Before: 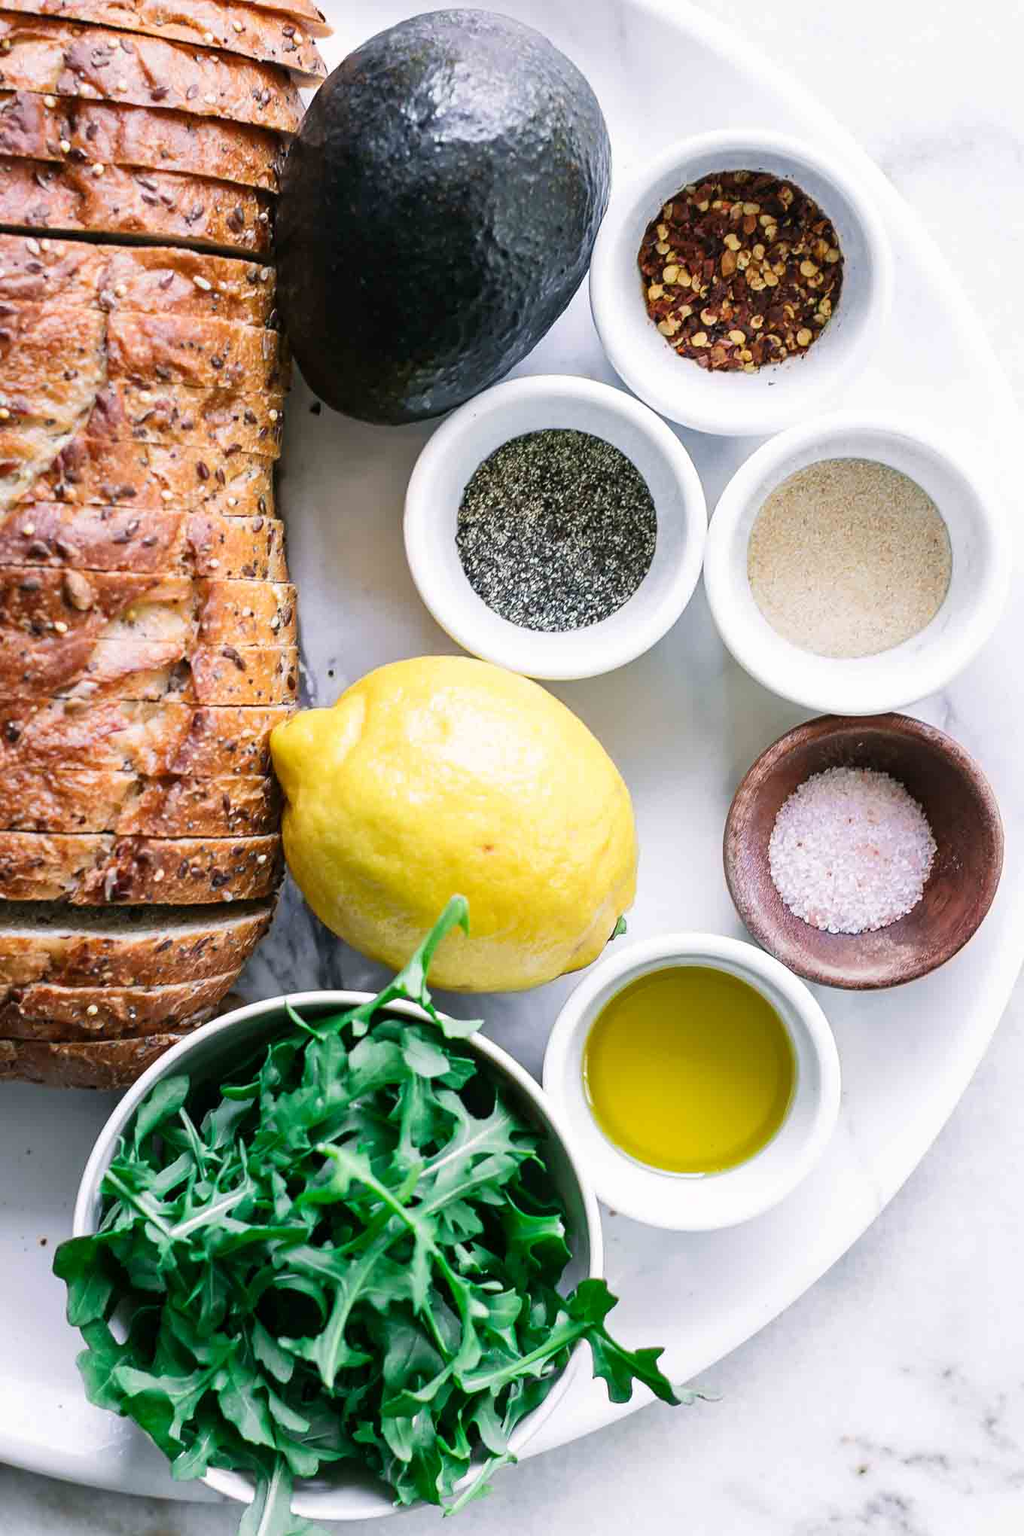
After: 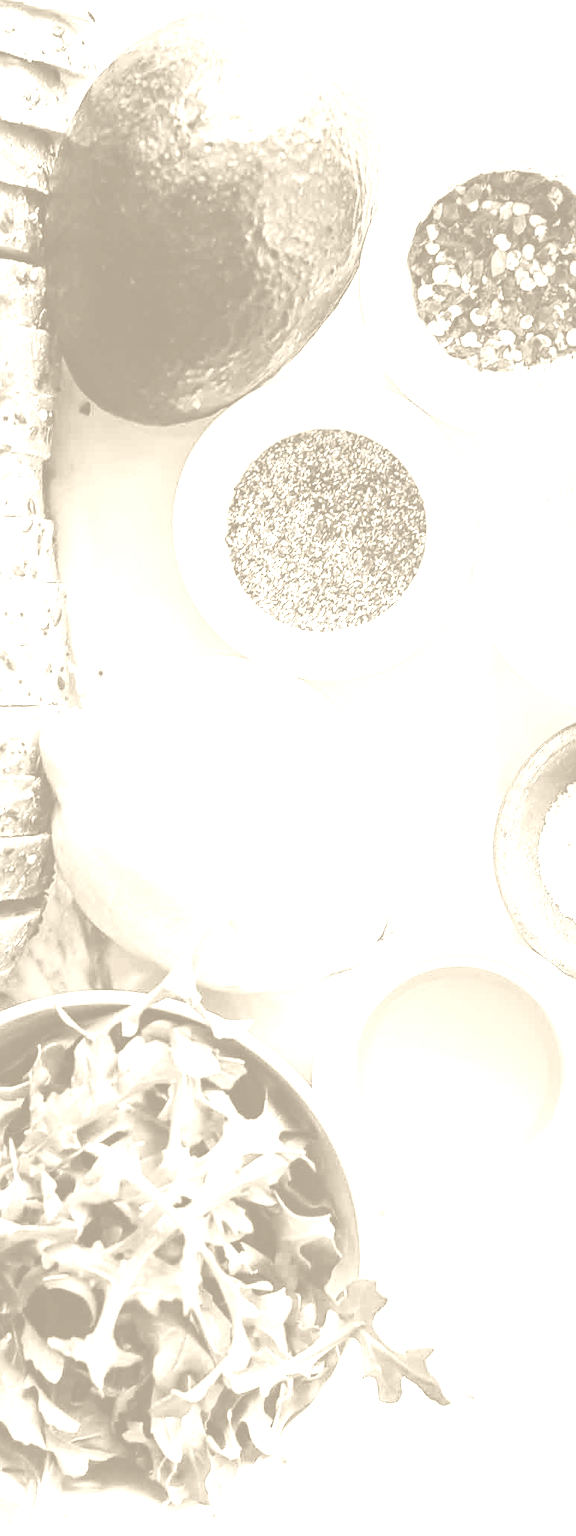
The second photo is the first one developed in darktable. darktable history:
sharpen: amount 0.2
base curve: curves: ch0 [(0, 0) (0.028, 0.03) (0.121, 0.232) (0.46, 0.748) (0.859, 0.968) (1, 1)], preserve colors none
colorize: hue 36°, saturation 71%, lightness 80.79%
crop and rotate: left 22.516%, right 21.234%
